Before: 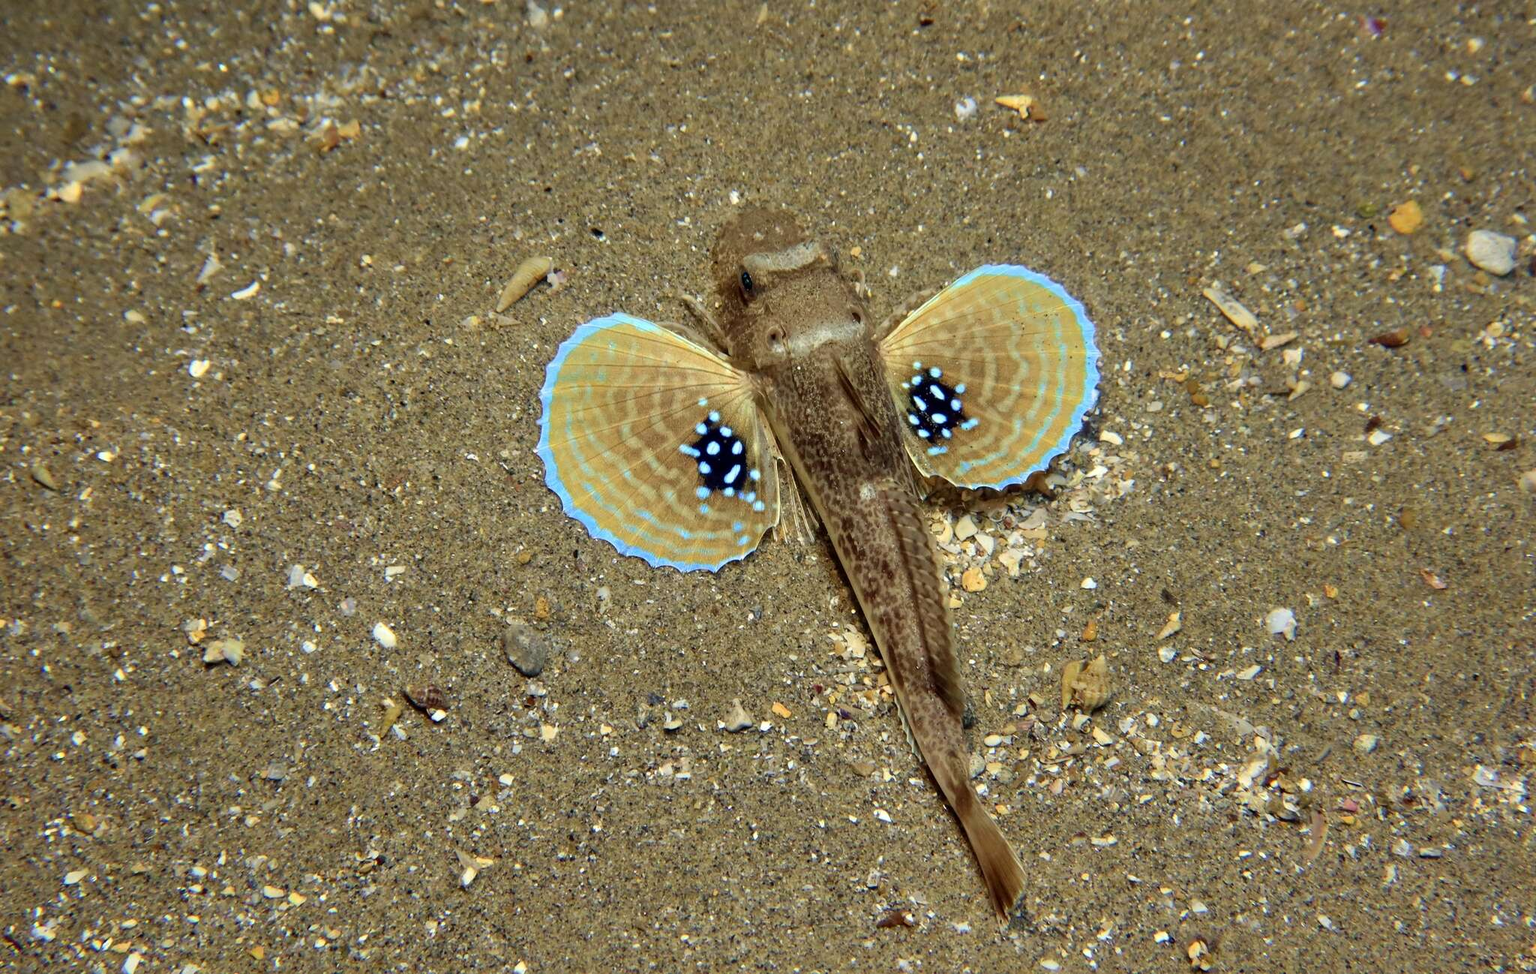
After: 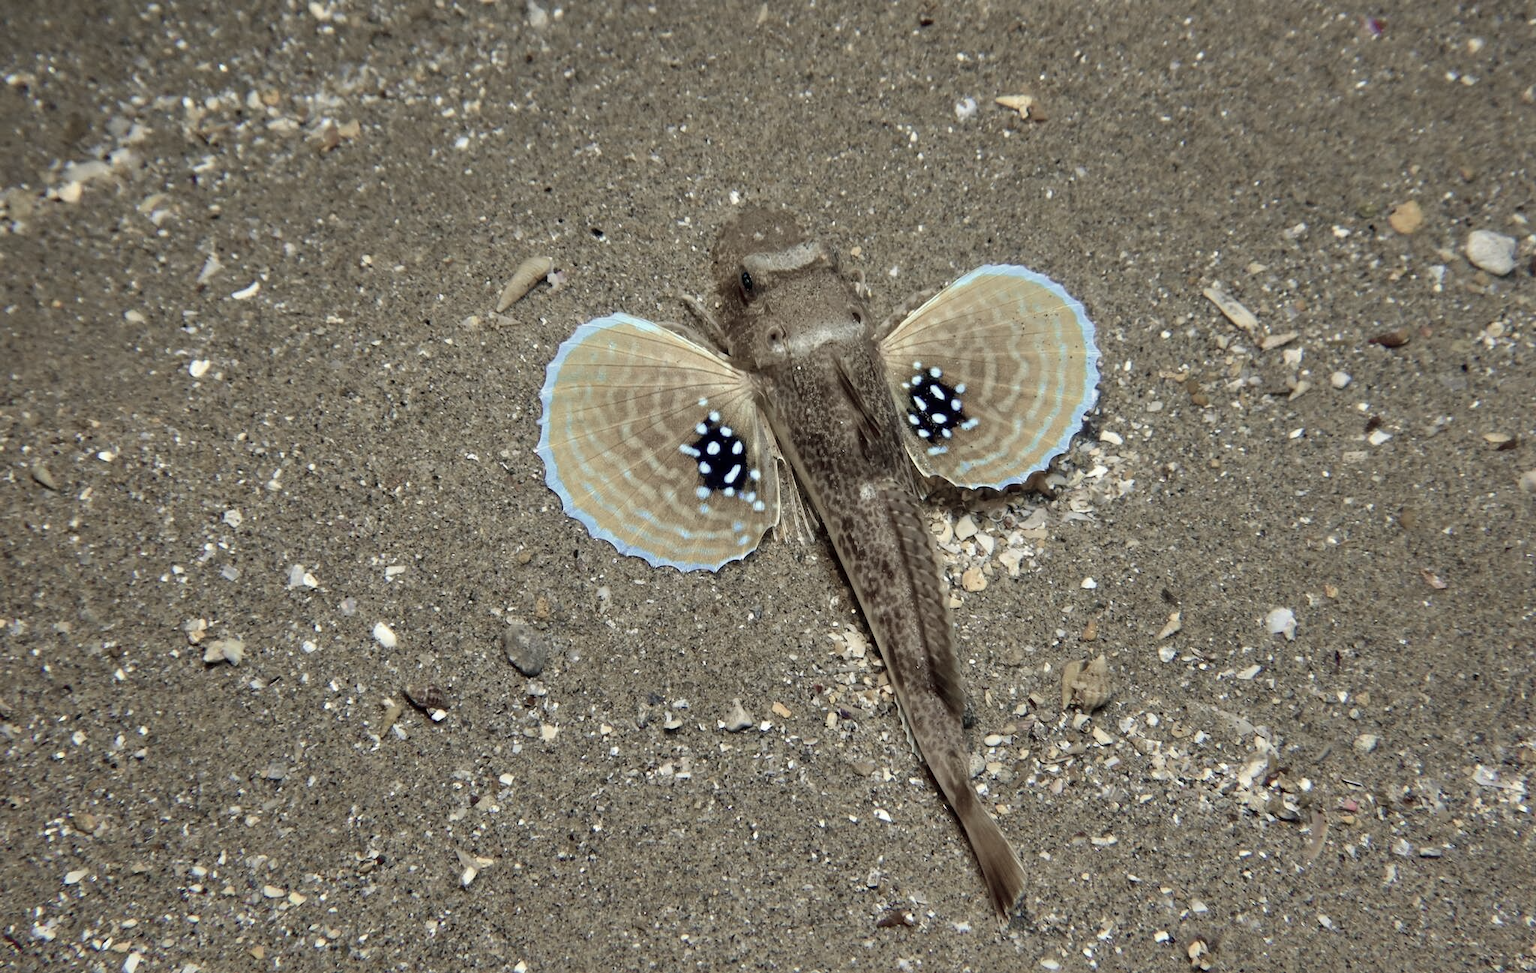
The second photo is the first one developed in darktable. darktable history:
color zones: curves: ch0 [(0, 0.6) (0.129, 0.508) (0.193, 0.483) (0.429, 0.5) (0.571, 0.5) (0.714, 0.5) (0.857, 0.5) (1, 0.6)]; ch1 [(0, 0.481) (0.112, 0.245) (0.213, 0.223) (0.429, 0.233) (0.571, 0.231) (0.683, 0.242) (0.857, 0.296) (1, 0.481)]
